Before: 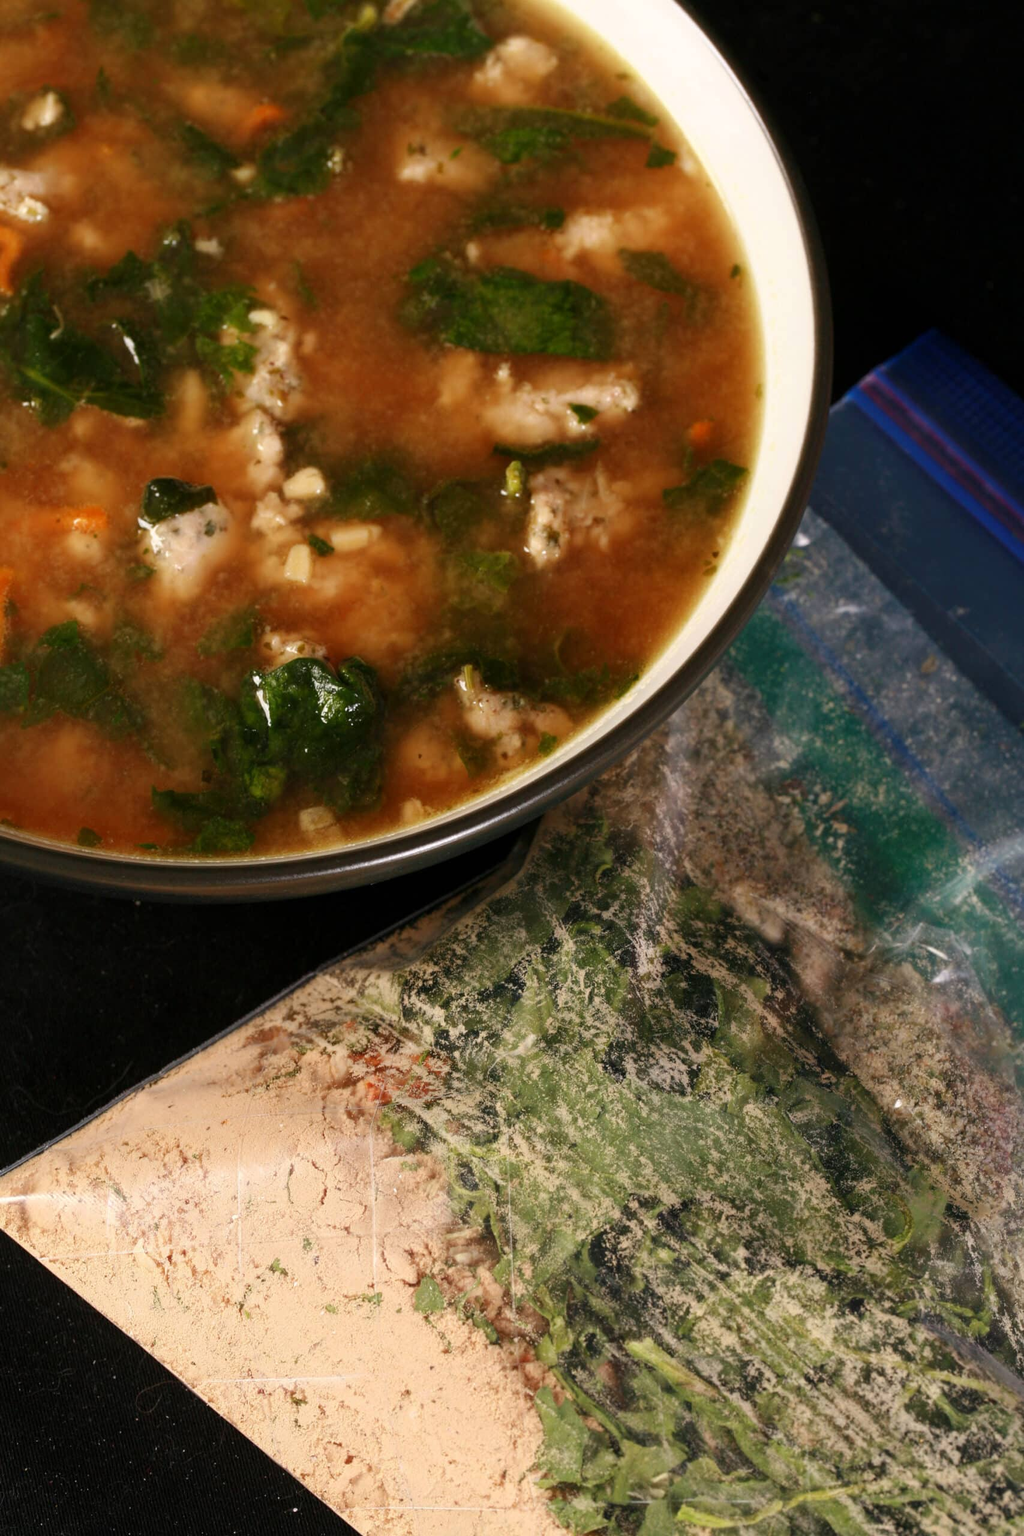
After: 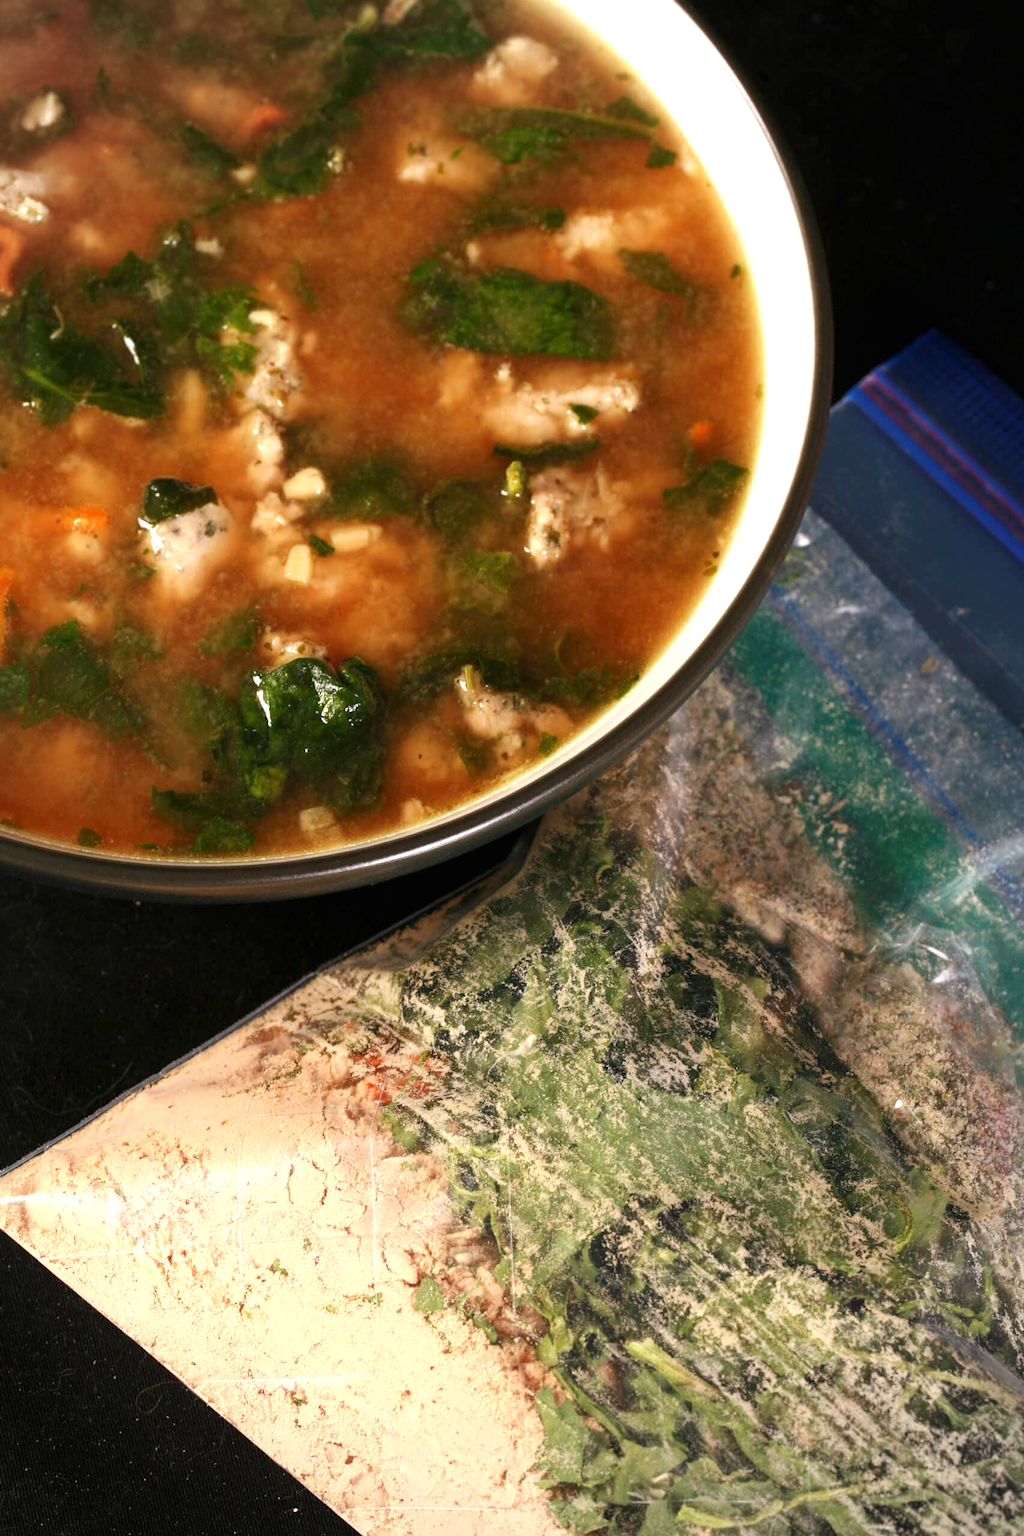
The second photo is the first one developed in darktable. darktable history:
exposure: black level correction 0, exposure 0.6 EV, compensate exposure bias true, compensate highlight preservation false
vignetting: fall-off radius 60.92%
